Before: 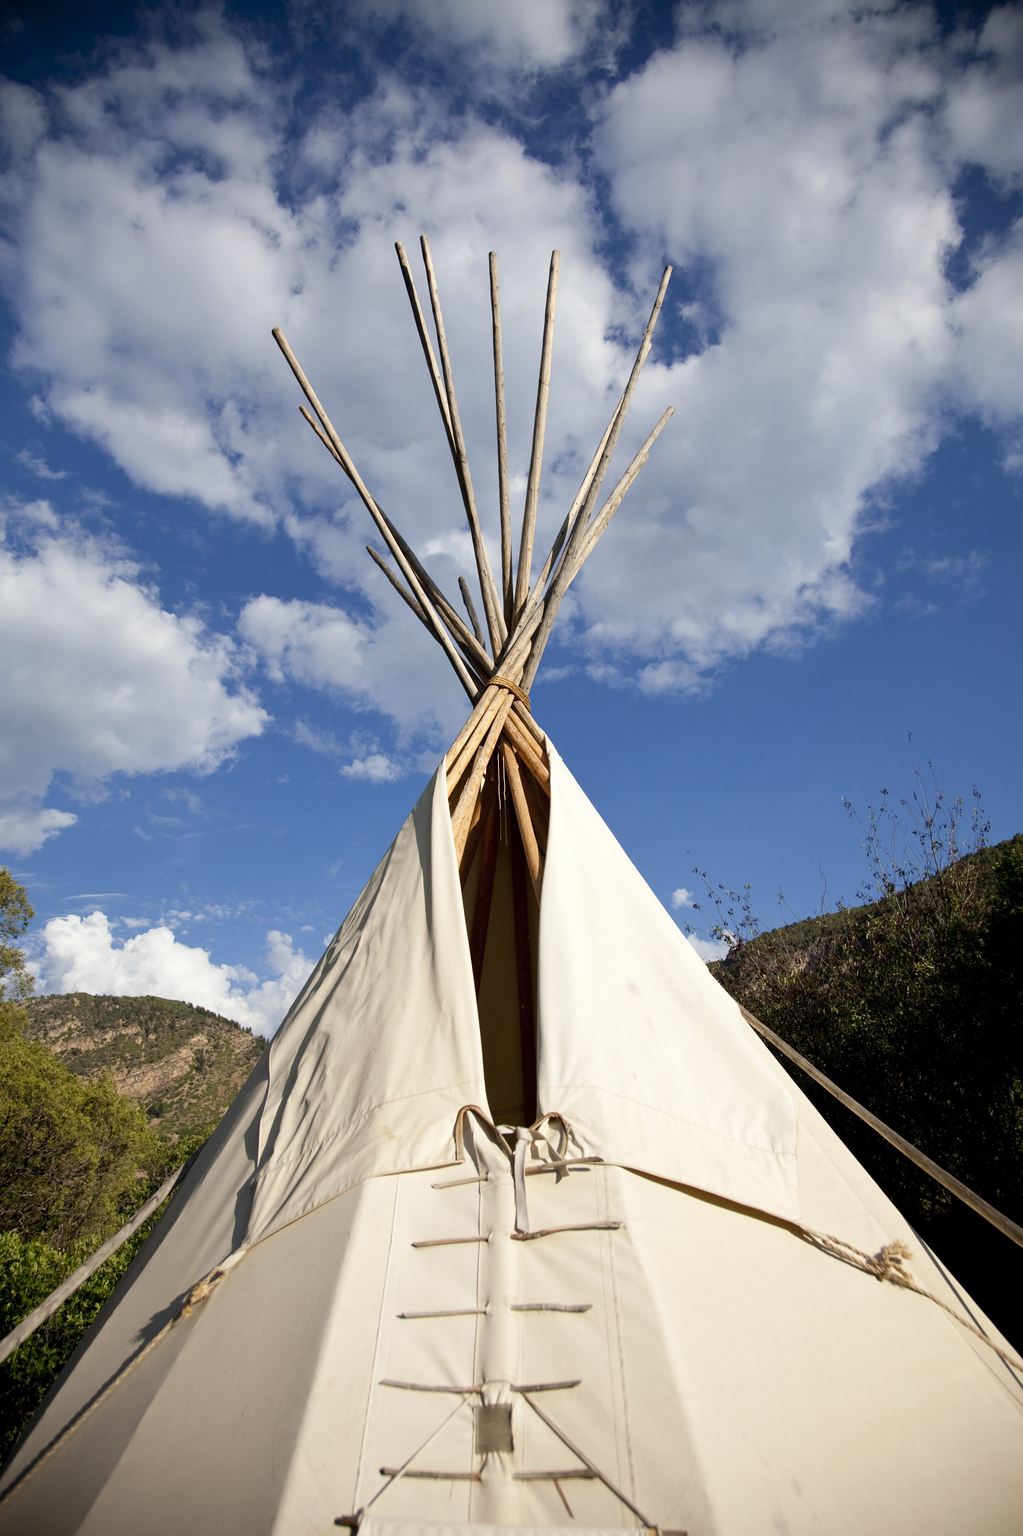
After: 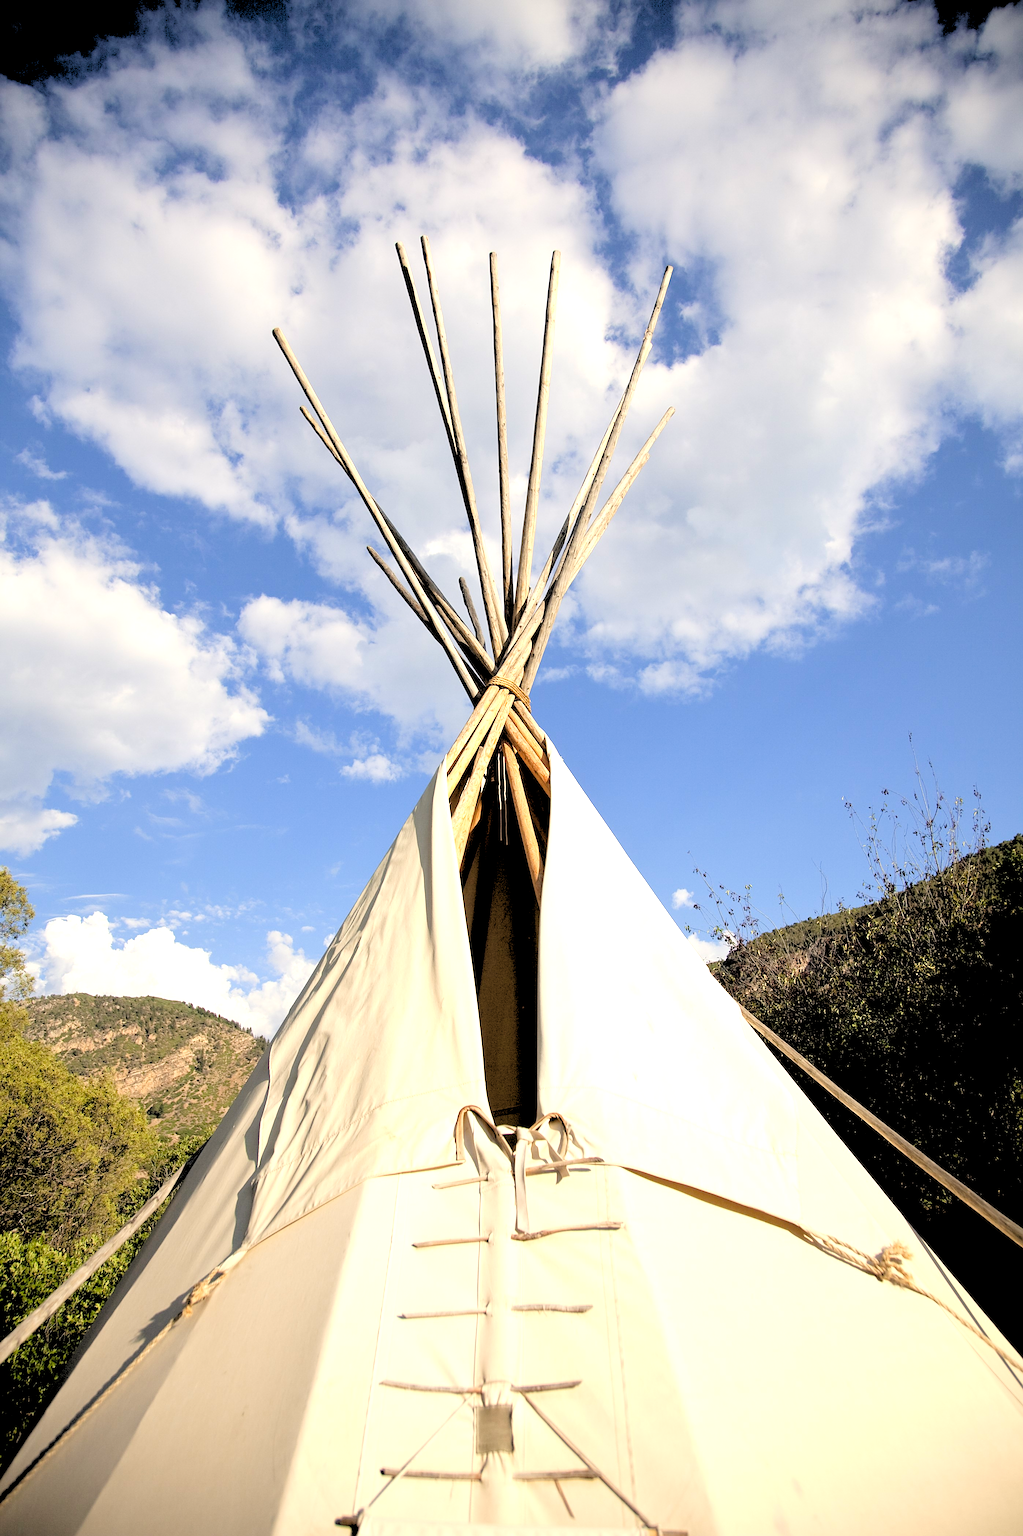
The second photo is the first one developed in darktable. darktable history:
exposure: black level correction 0, exposure 0.7 EV, compensate exposure bias true, compensate highlight preservation false
color calibration: x 0.329, y 0.345, temperature 5633 K
sharpen: on, module defaults
rgb levels: levels [[0.027, 0.429, 0.996], [0, 0.5, 1], [0, 0.5, 1]]
